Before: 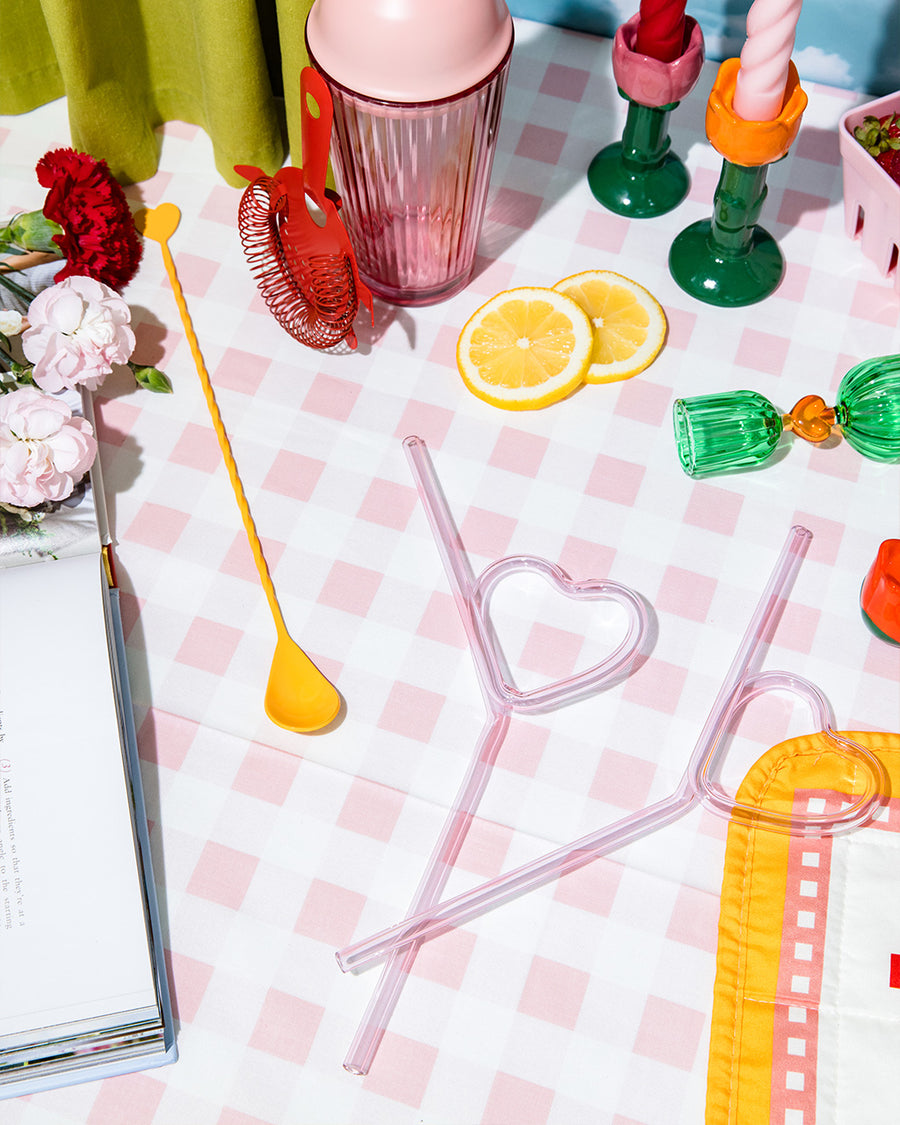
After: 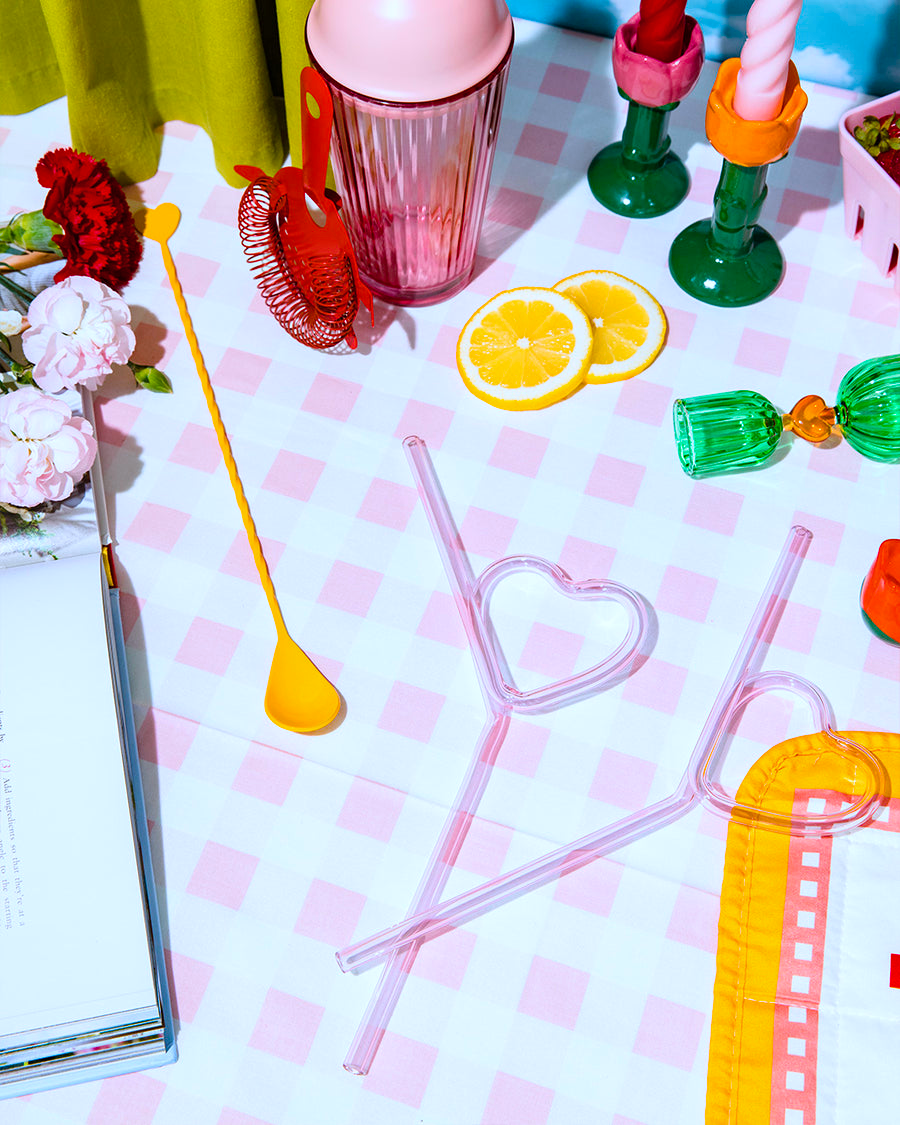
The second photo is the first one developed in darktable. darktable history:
color balance rgb: linear chroma grading › global chroma 15%, perceptual saturation grading › global saturation 30%
color correction: highlights a* -2.24, highlights b* -18.1
